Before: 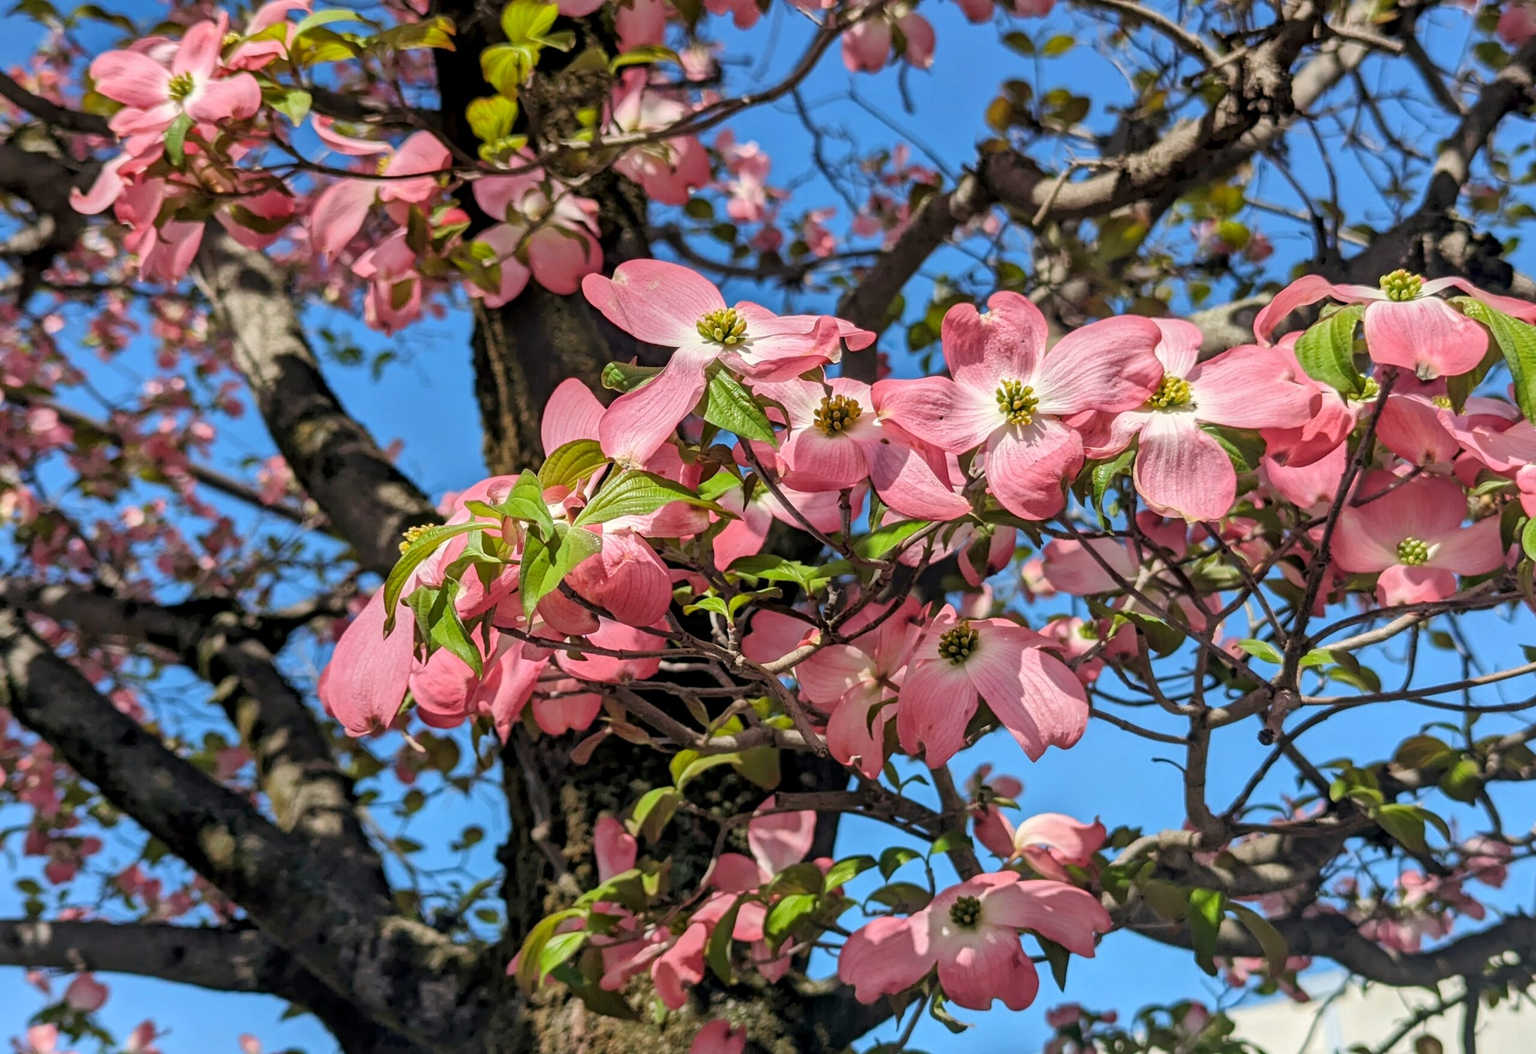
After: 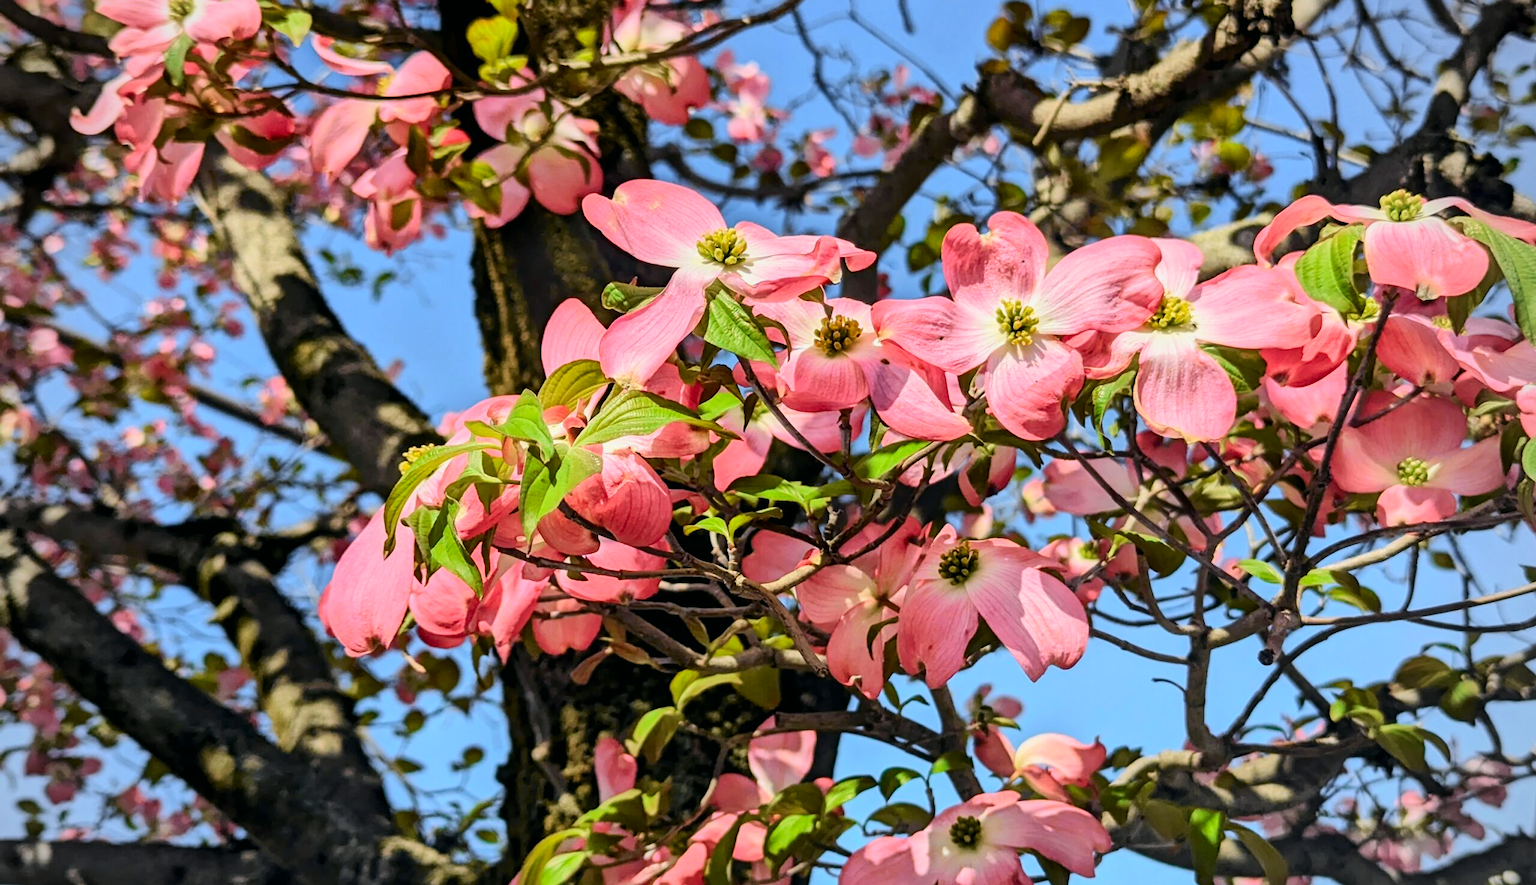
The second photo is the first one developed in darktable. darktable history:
vignetting: fall-off radius 45%, brightness -0.33
crop: top 7.625%, bottom 8.027%
tone curve: curves: ch0 [(0, 0.003) (0.113, 0.081) (0.207, 0.184) (0.515, 0.612) (0.712, 0.793) (0.984, 0.961)]; ch1 [(0, 0) (0.172, 0.123) (0.317, 0.272) (0.414, 0.382) (0.476, 0.479) (0.505, 0.498) (0.534, 0.534) (0.621, 0.65) (0.709, 0.764) (1, 1)]; ch2 [(0, 0) (0.411, 0.424) (0.505, 0.505) (0.521, 0.524) (0.537, 0.57) (0.65, 0.699) (1, 1)], color space Lab, independent channels, preserve colors none
